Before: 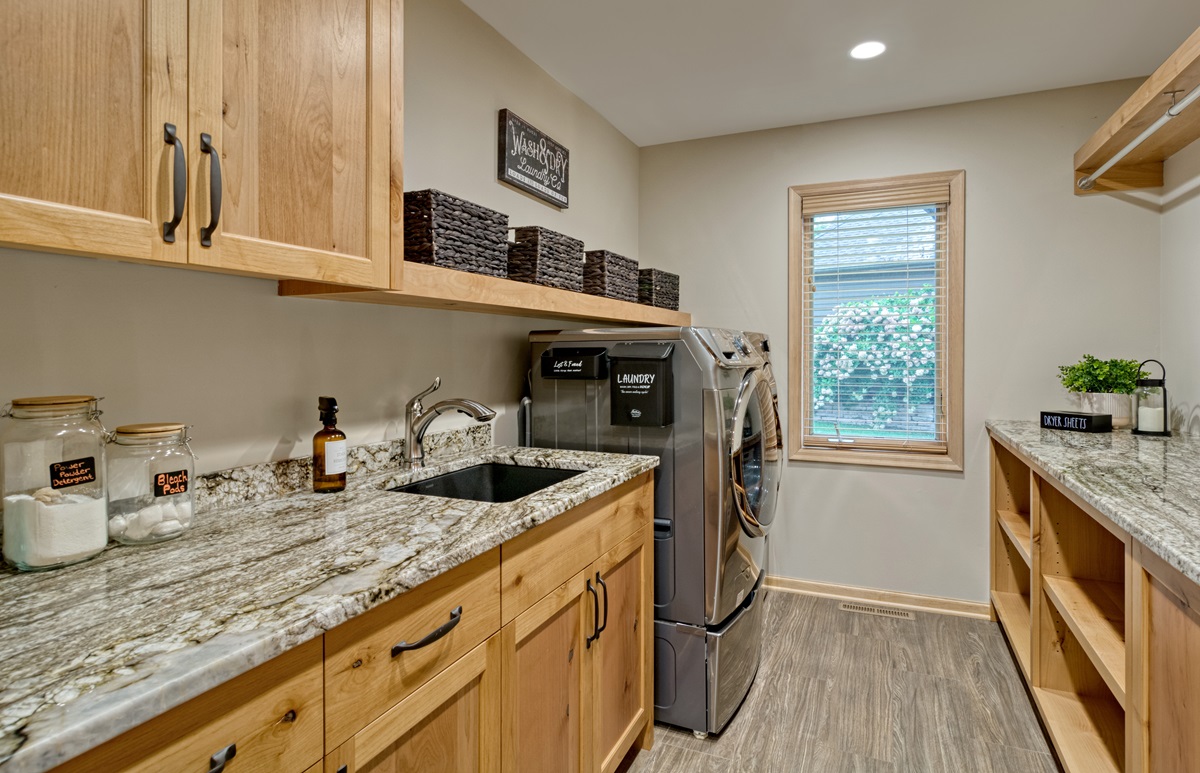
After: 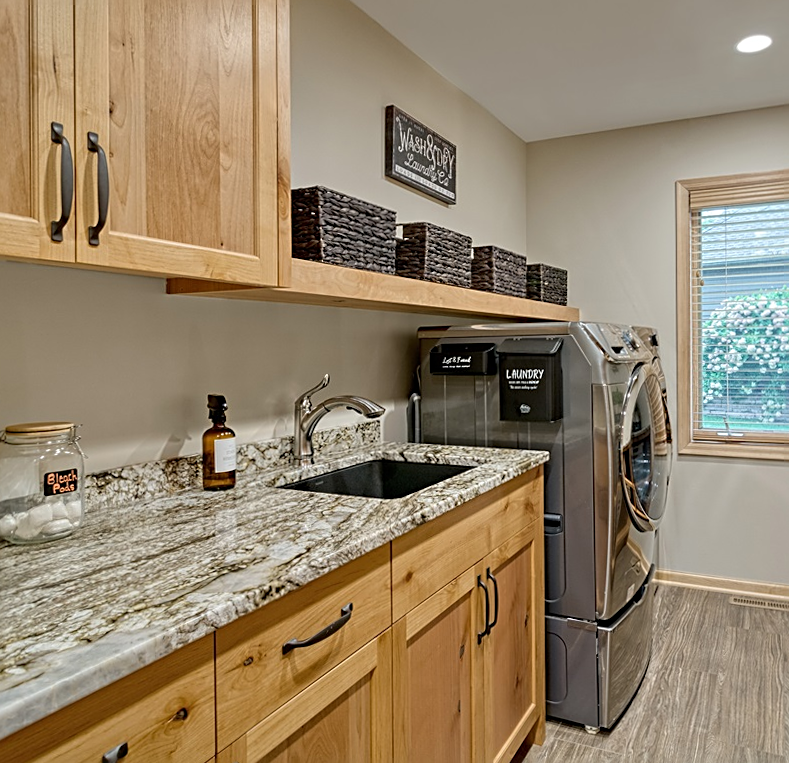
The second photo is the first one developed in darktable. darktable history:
sharpen: on, module defaults
rotate and perspective: rotation -0.45°, automatic cropping original format, crop left 0.008, crop right 0.992, crop top 0.012, crop bottom 0.988
crop and rotate: left 8.786%, right 24.548%
